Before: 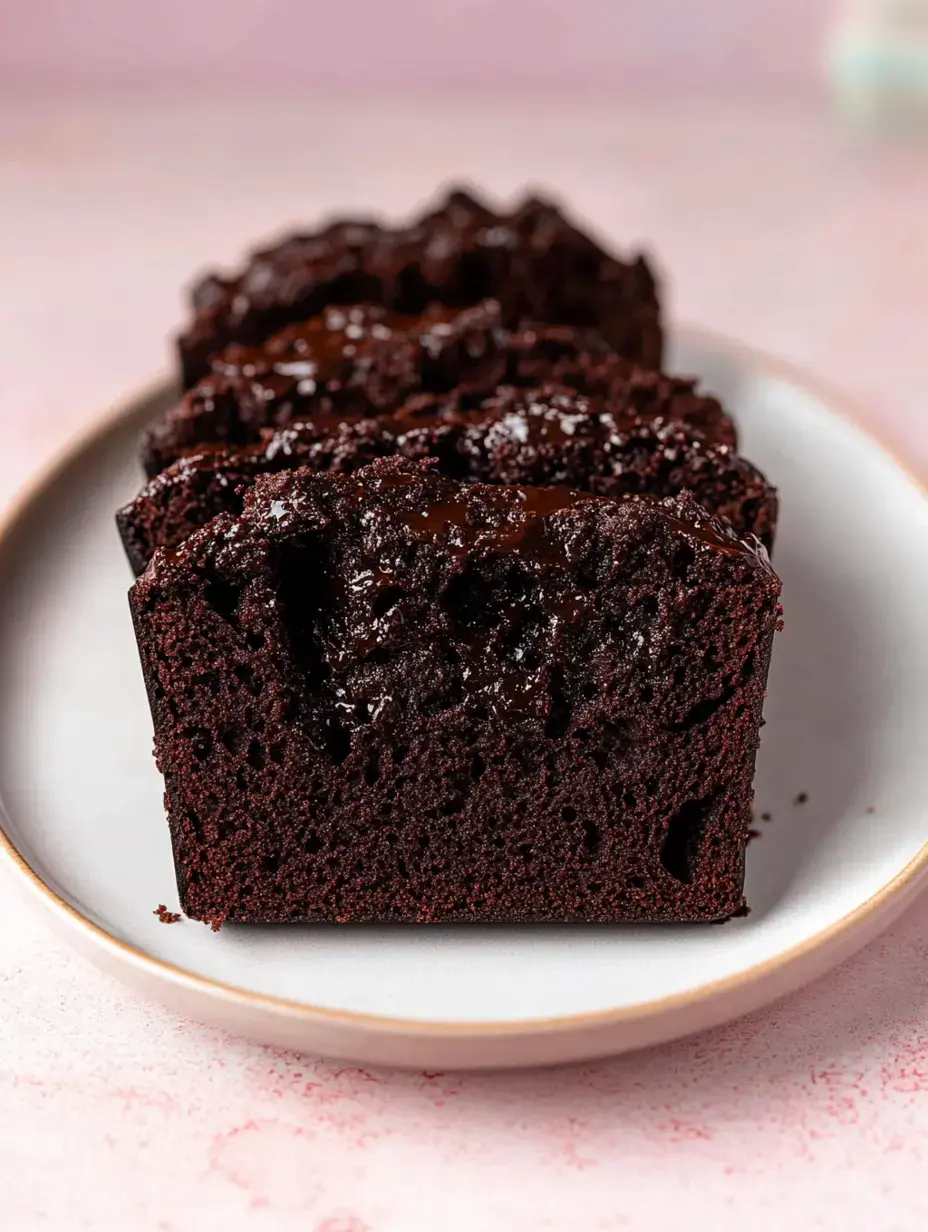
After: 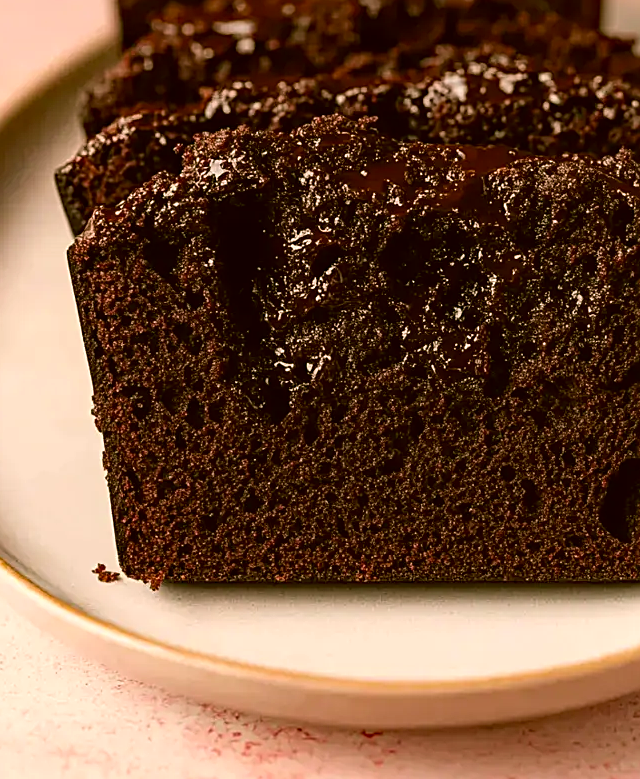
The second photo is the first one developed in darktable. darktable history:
crop: left 6.671%, top 27.683%, right 24.32%, bottom 9.009%
sharpen: on, module defaults
haze removal: compatibility mode true
color correction: highlights a* 8.89, highlights b* 15.25, shadows a* -0.368, shadows b* 26.25
